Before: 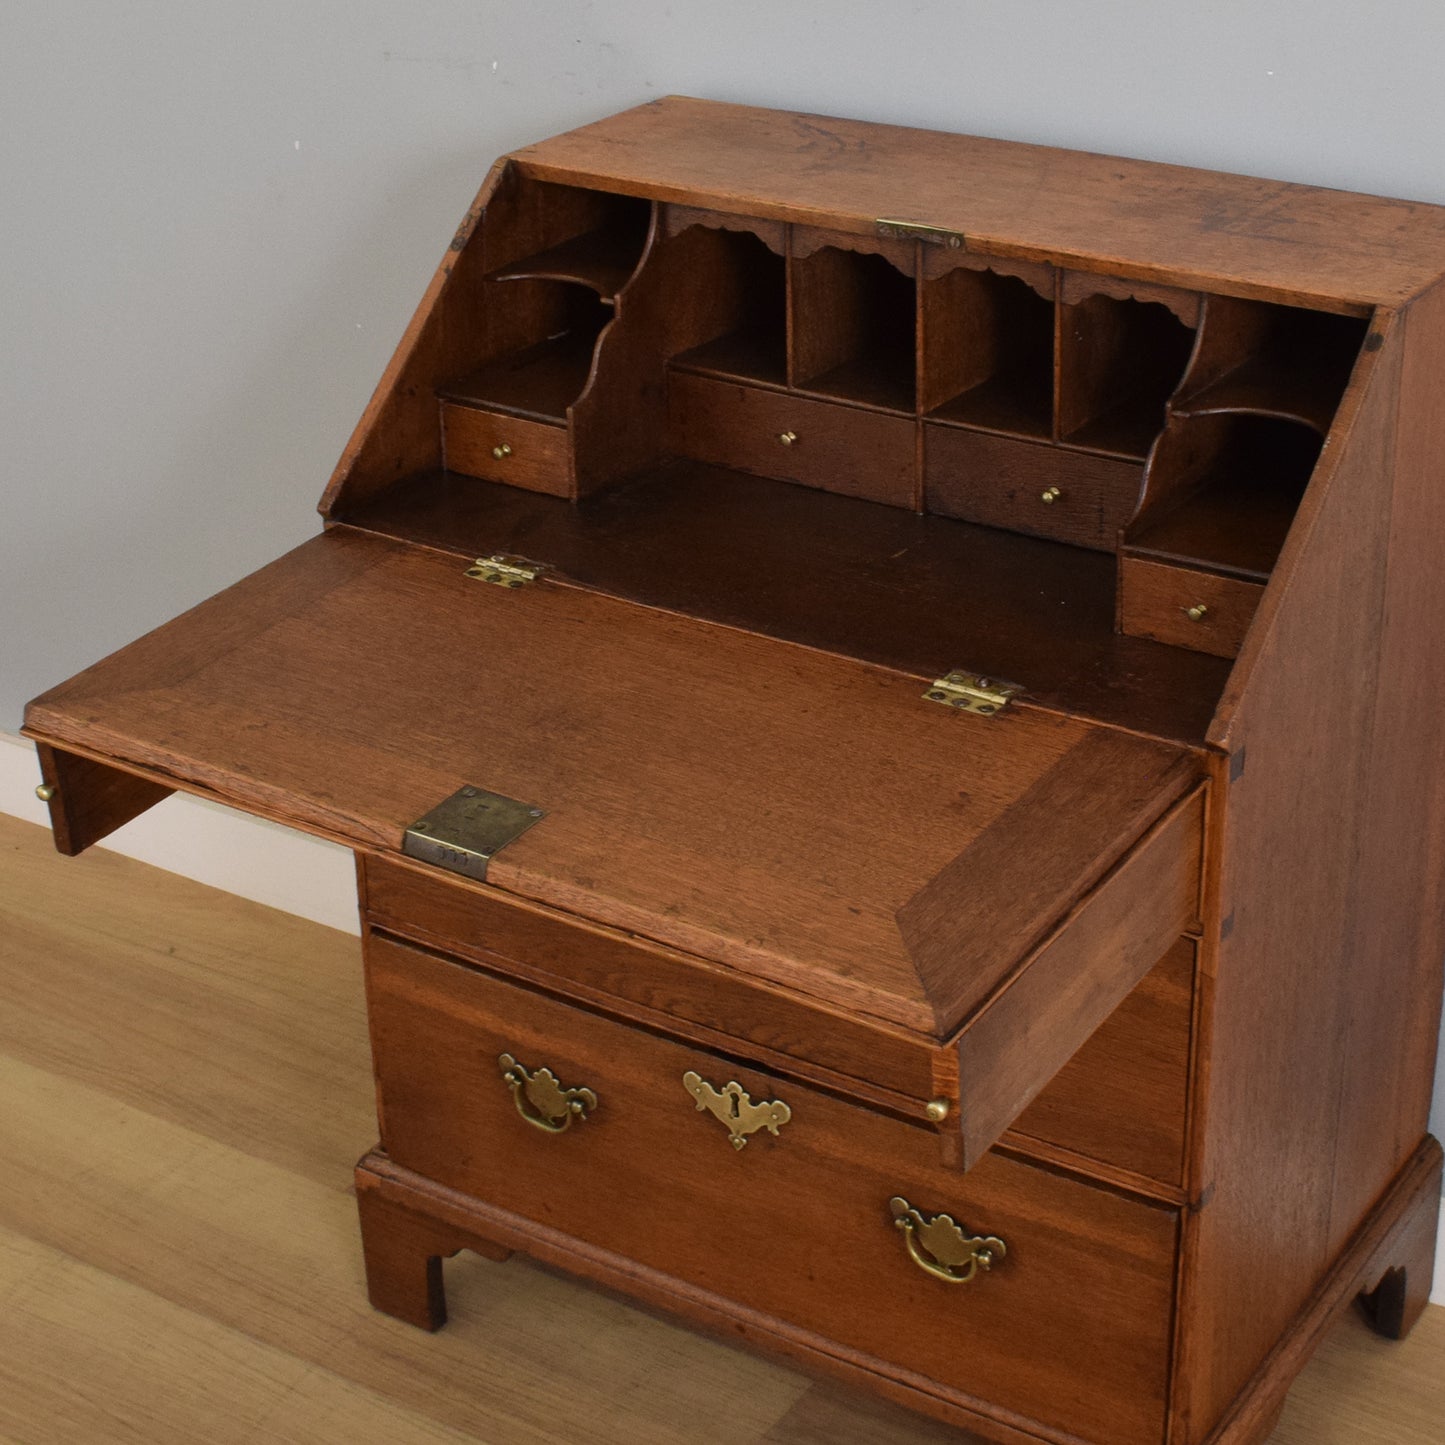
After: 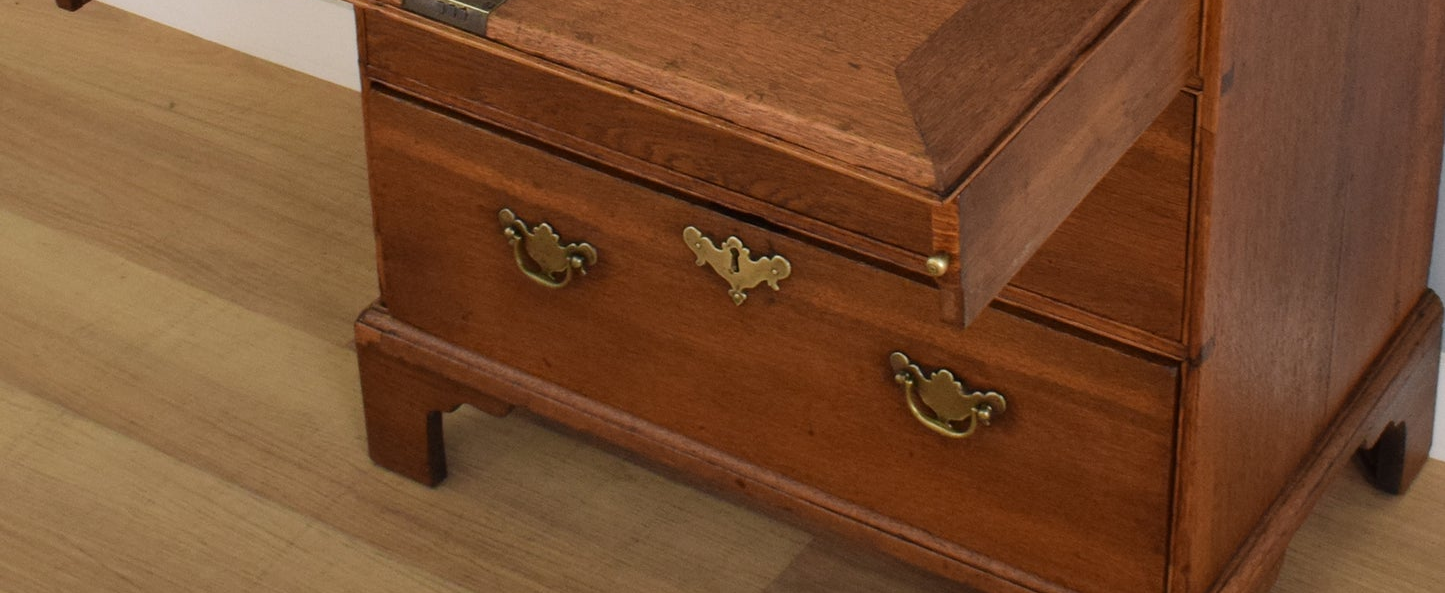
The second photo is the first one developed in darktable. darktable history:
crop and rotate: top 58.508%, bottom 0.426%
